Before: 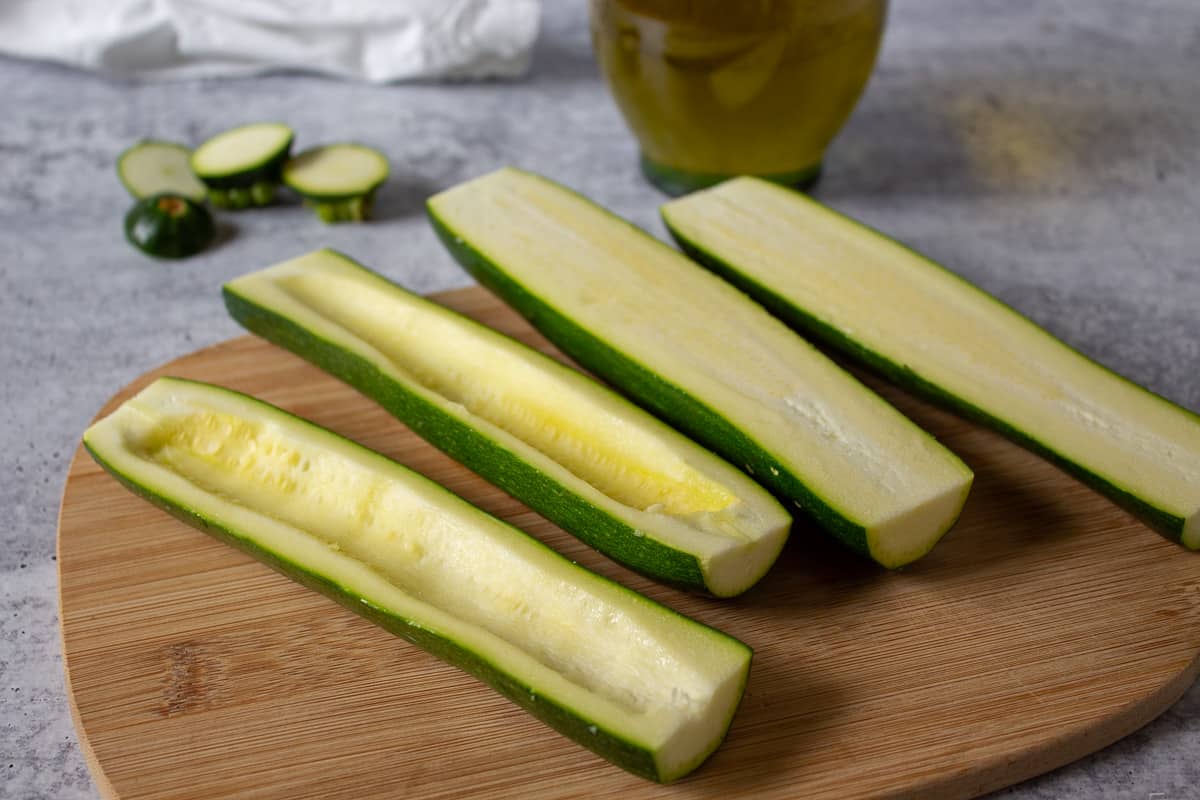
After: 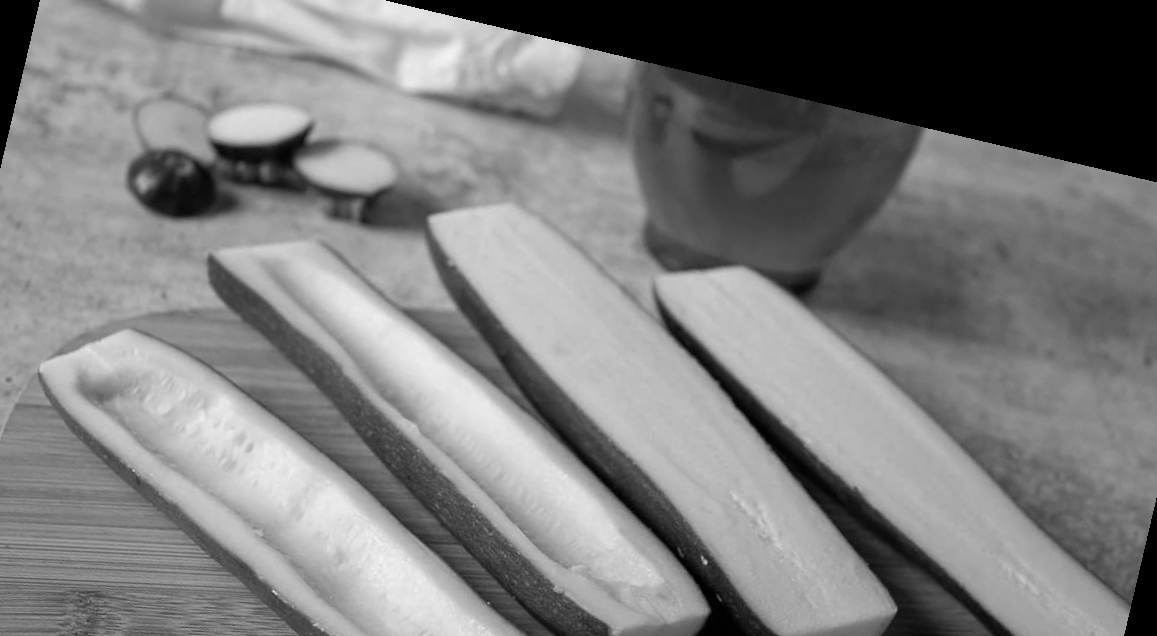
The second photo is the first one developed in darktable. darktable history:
crop and rotate: left 9.345%, top 7.22%, right 4.982%, bottom 32.331%
monochrome: on, module defaults
rotate and perspective: rotation 13.27°, automatic cropping off
